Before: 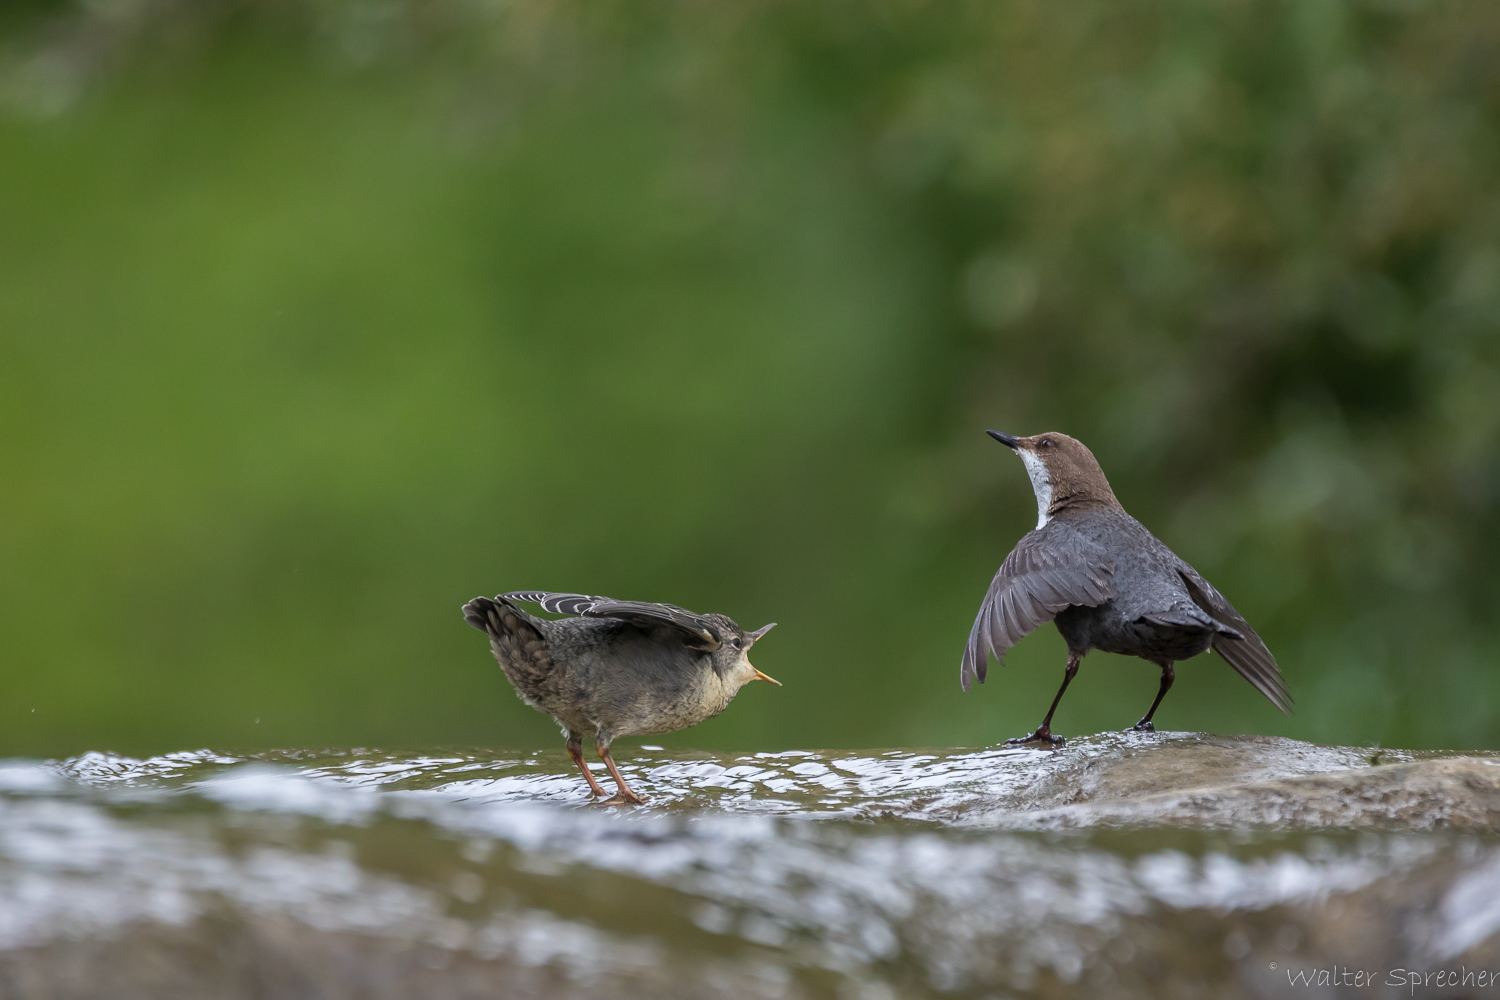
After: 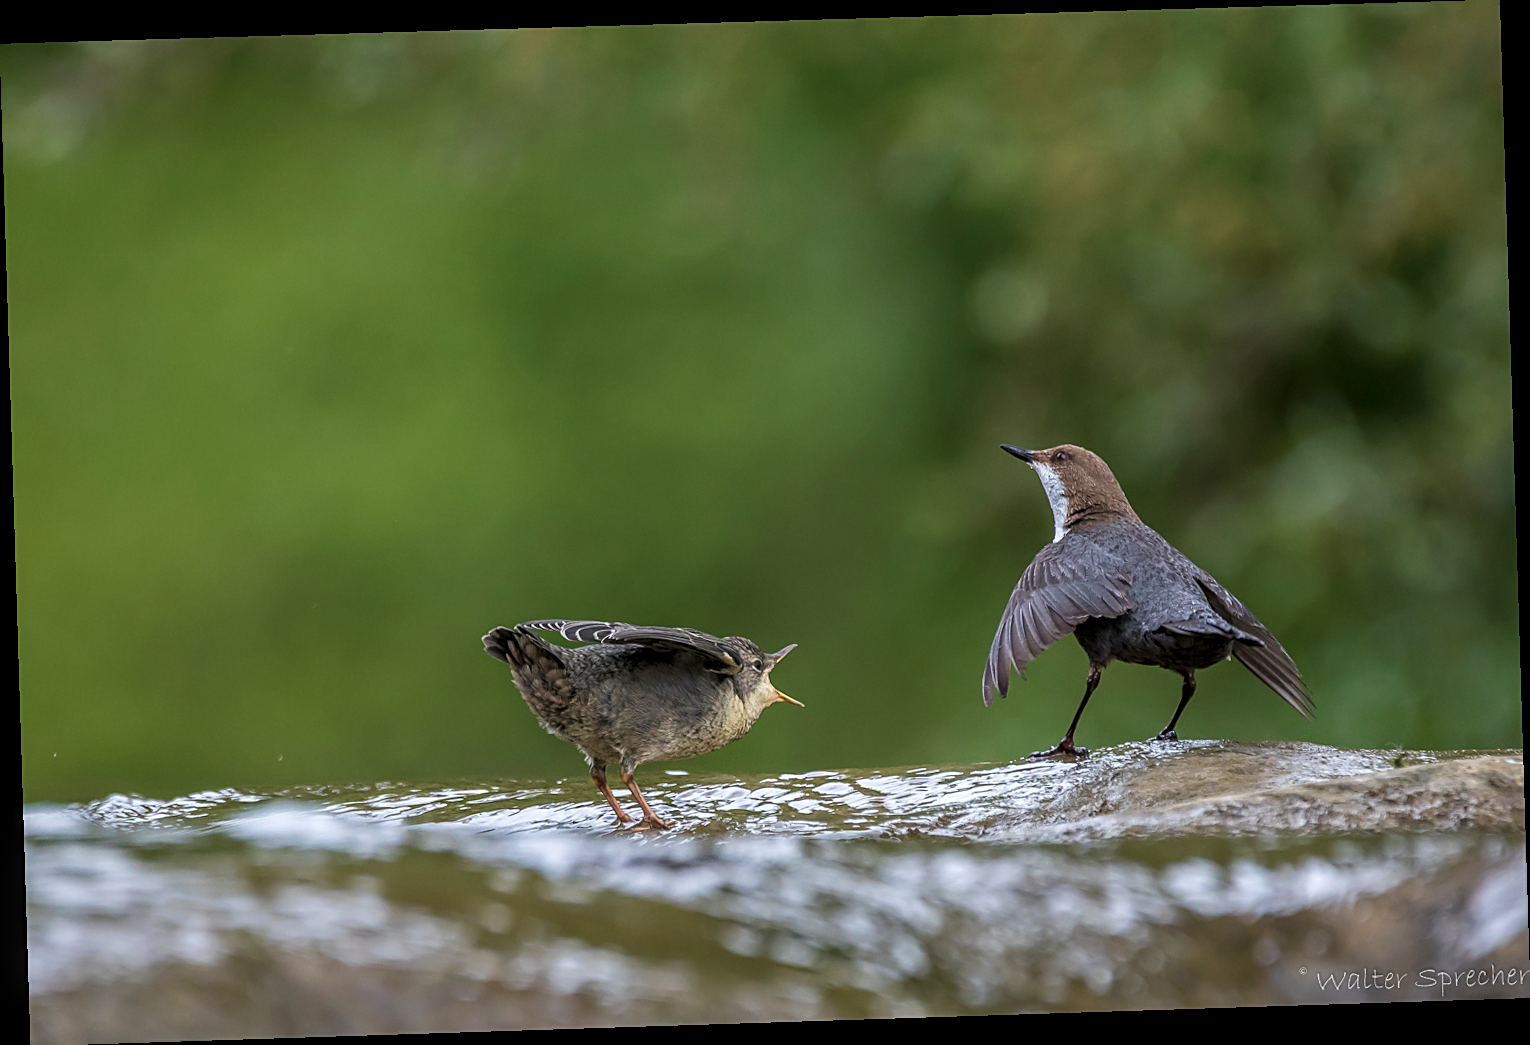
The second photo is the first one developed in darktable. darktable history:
sharpen: on, module defaults
velvia: on, module defaults
local contrast: on, module defaults
rotate and perspective: rotation -1.77°, lens shift (horizontal) 0.004, automatic cropping off
